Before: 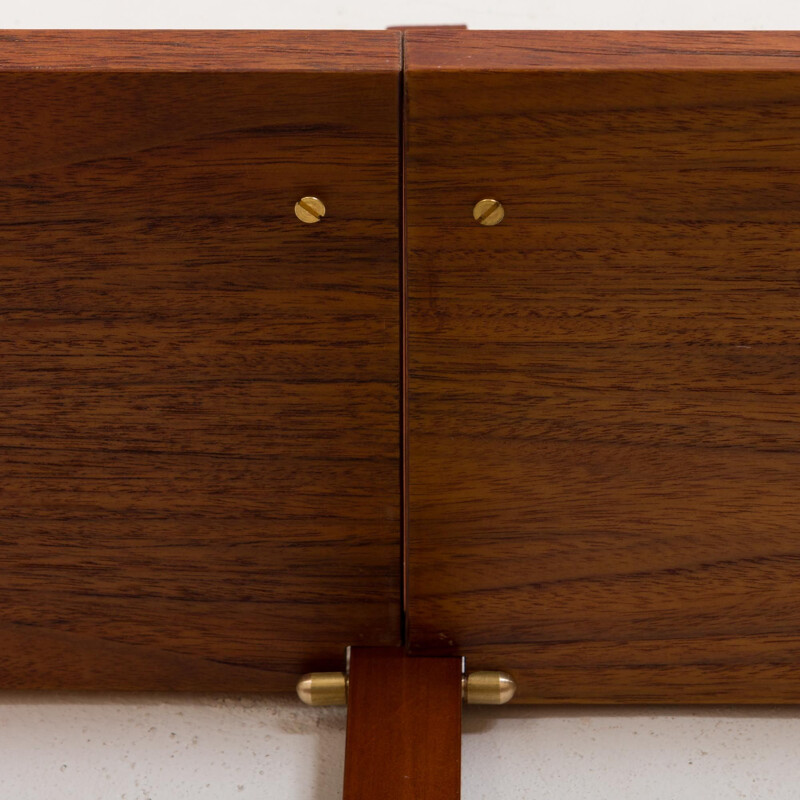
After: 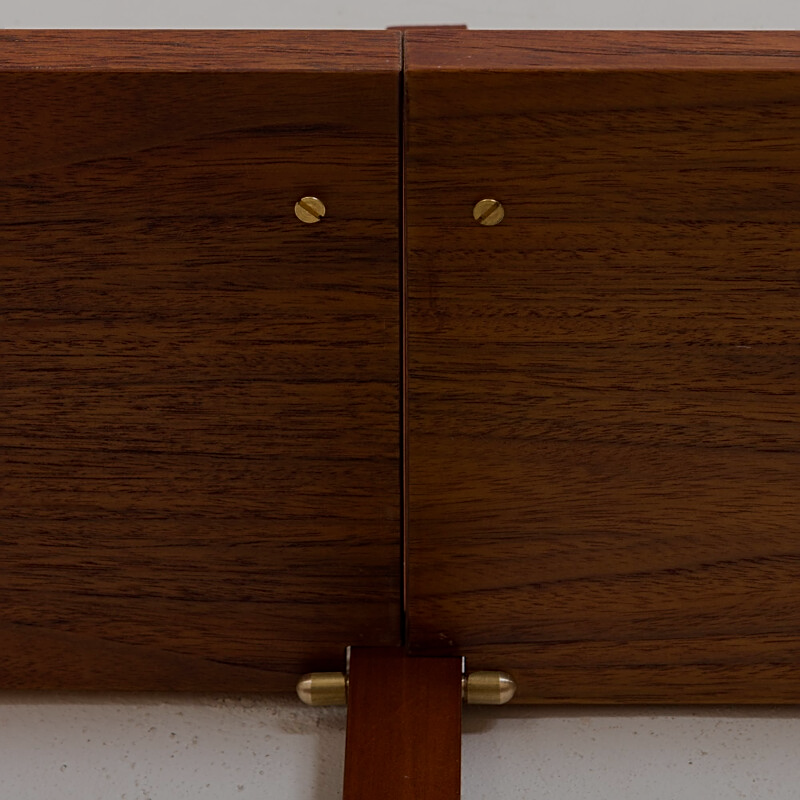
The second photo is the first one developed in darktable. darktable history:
sharpen: on, module defaults
exposure: exposure -0.951 EV, compensate highlight preservation false
